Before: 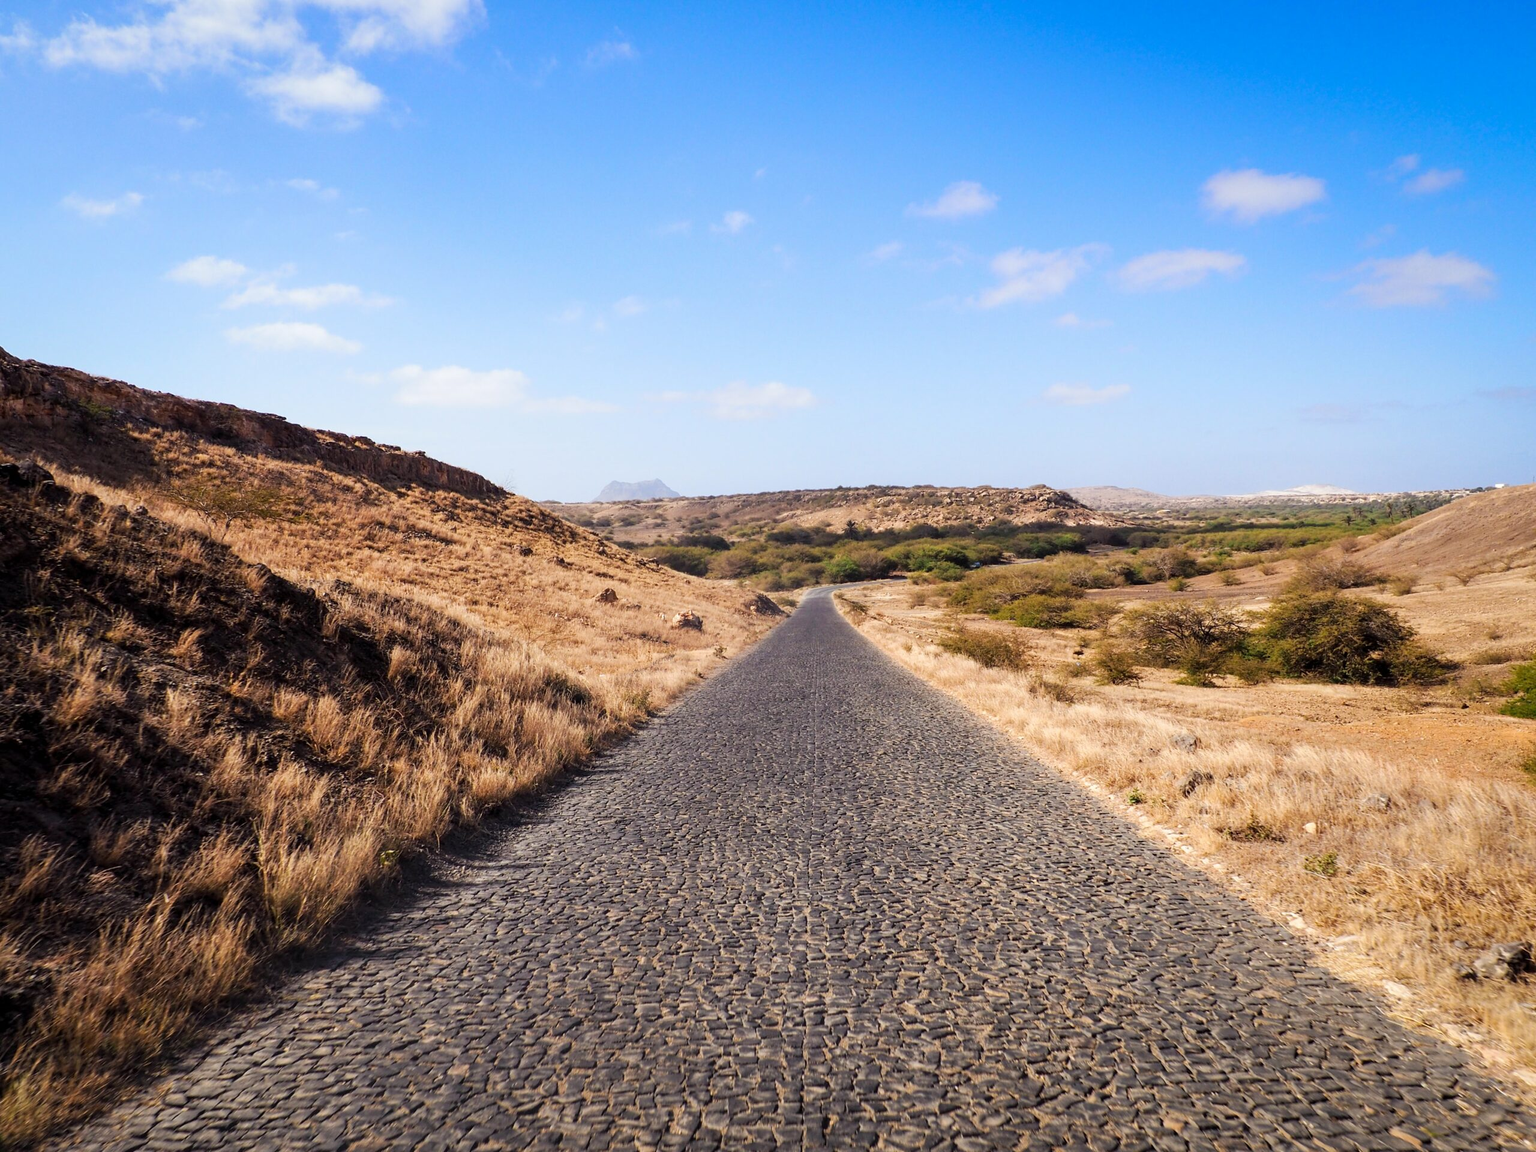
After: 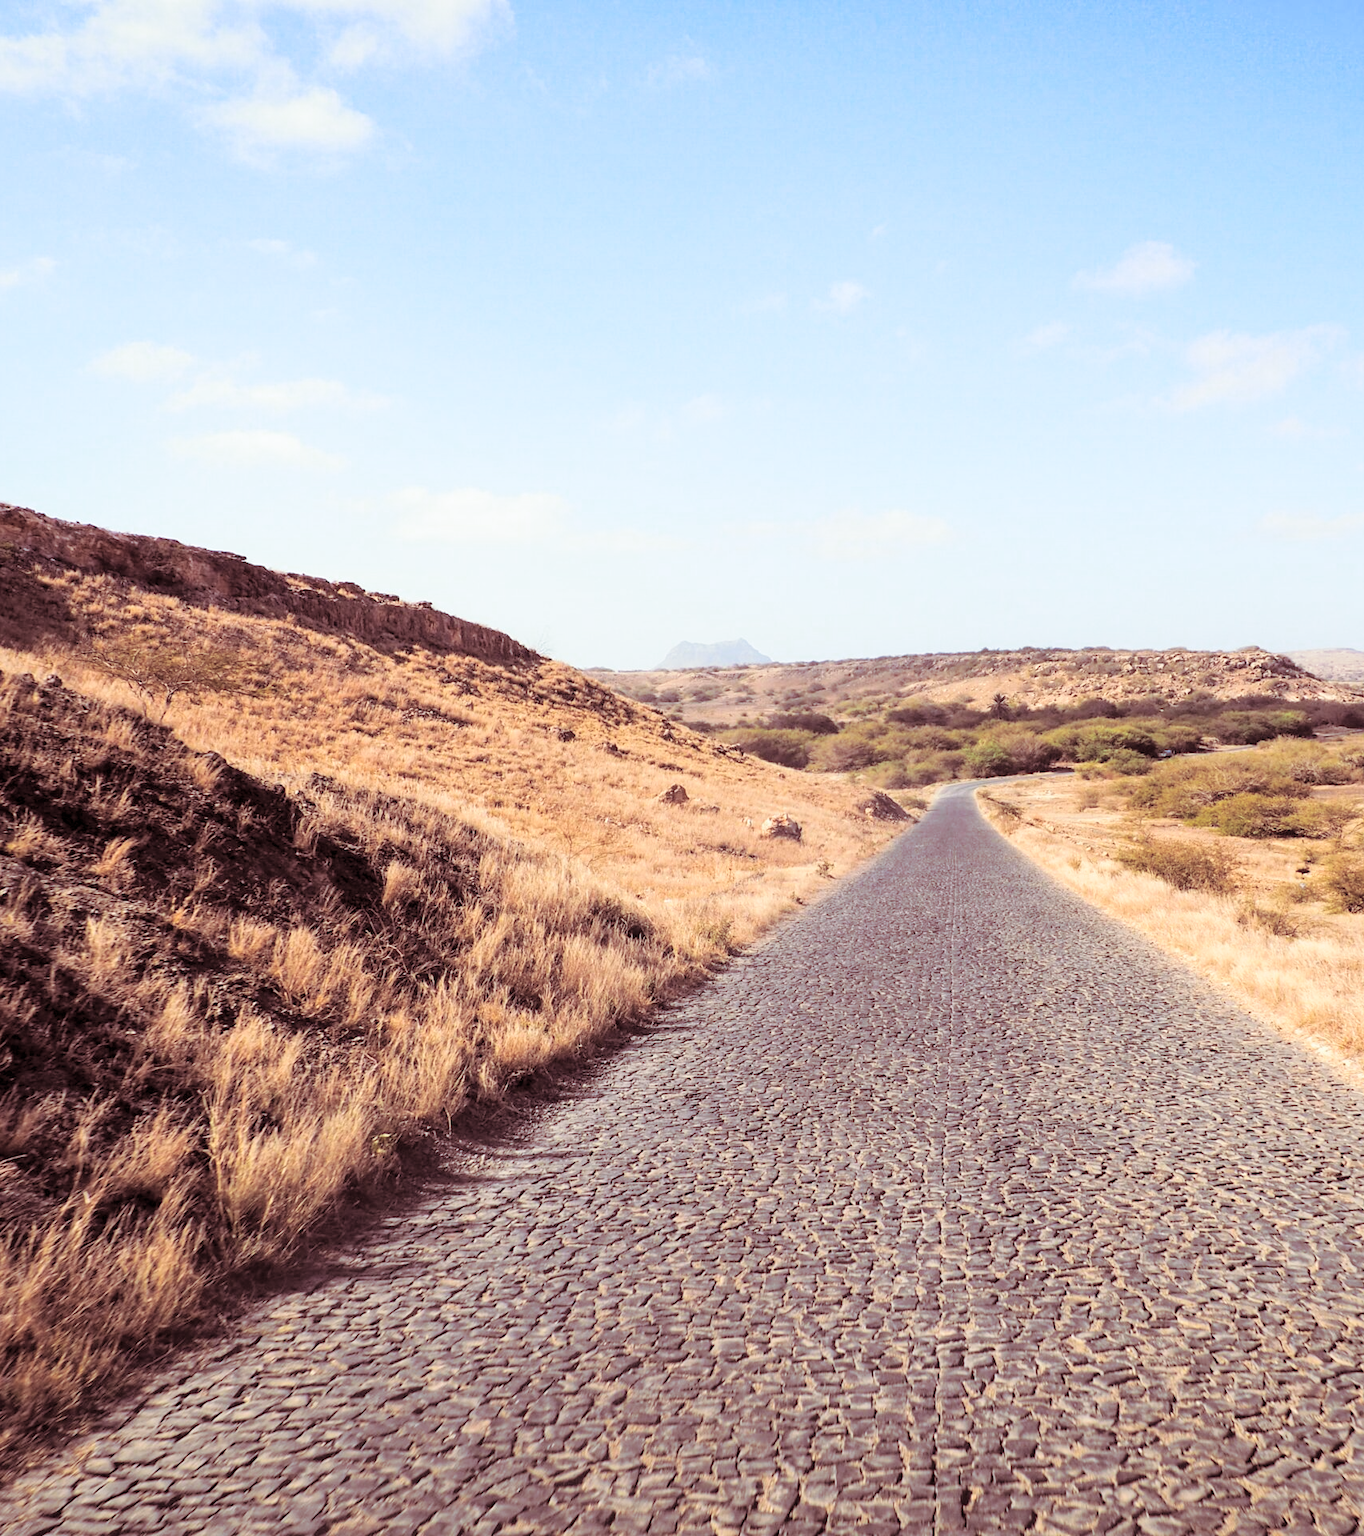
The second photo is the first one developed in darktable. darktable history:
crop and rotate: left 6.617%, right 26.717%
split-toning: on, module defaults
global tonemap: drago (0.7, 100)
